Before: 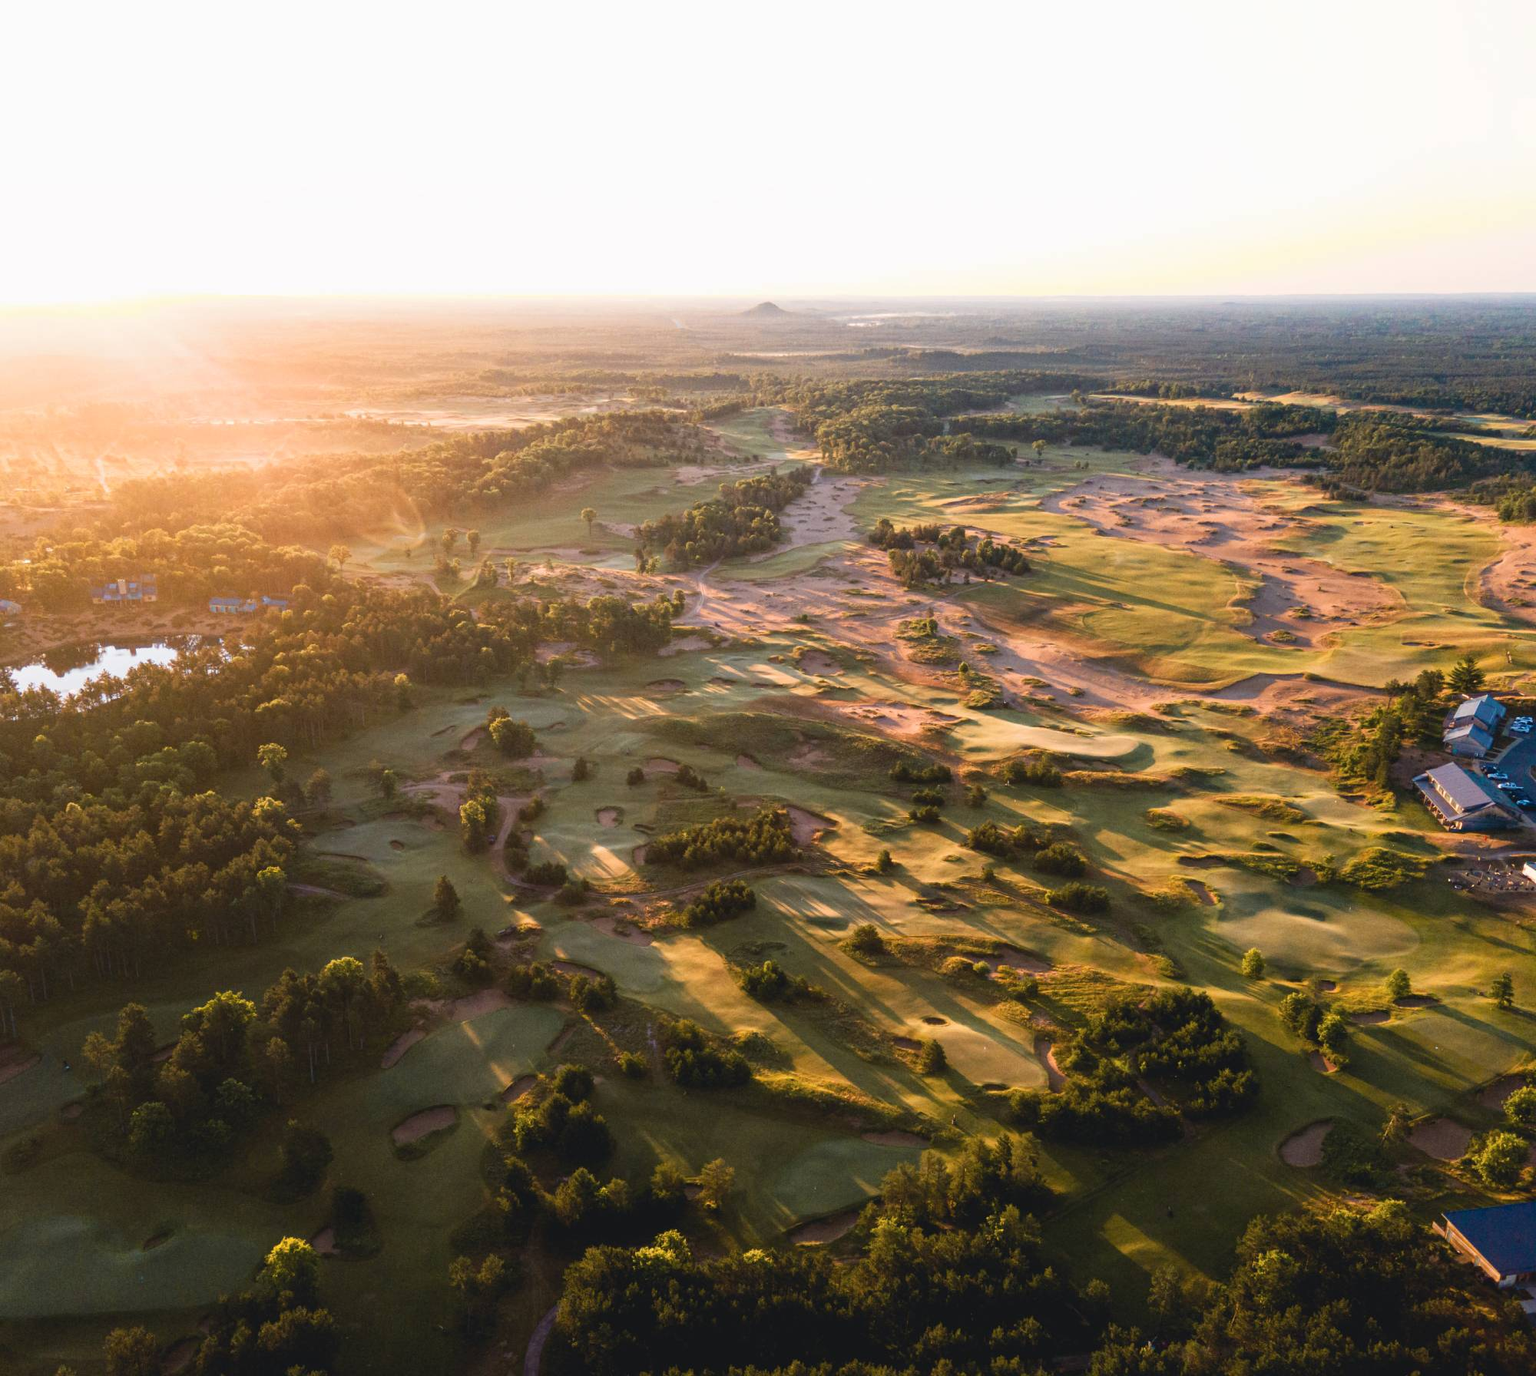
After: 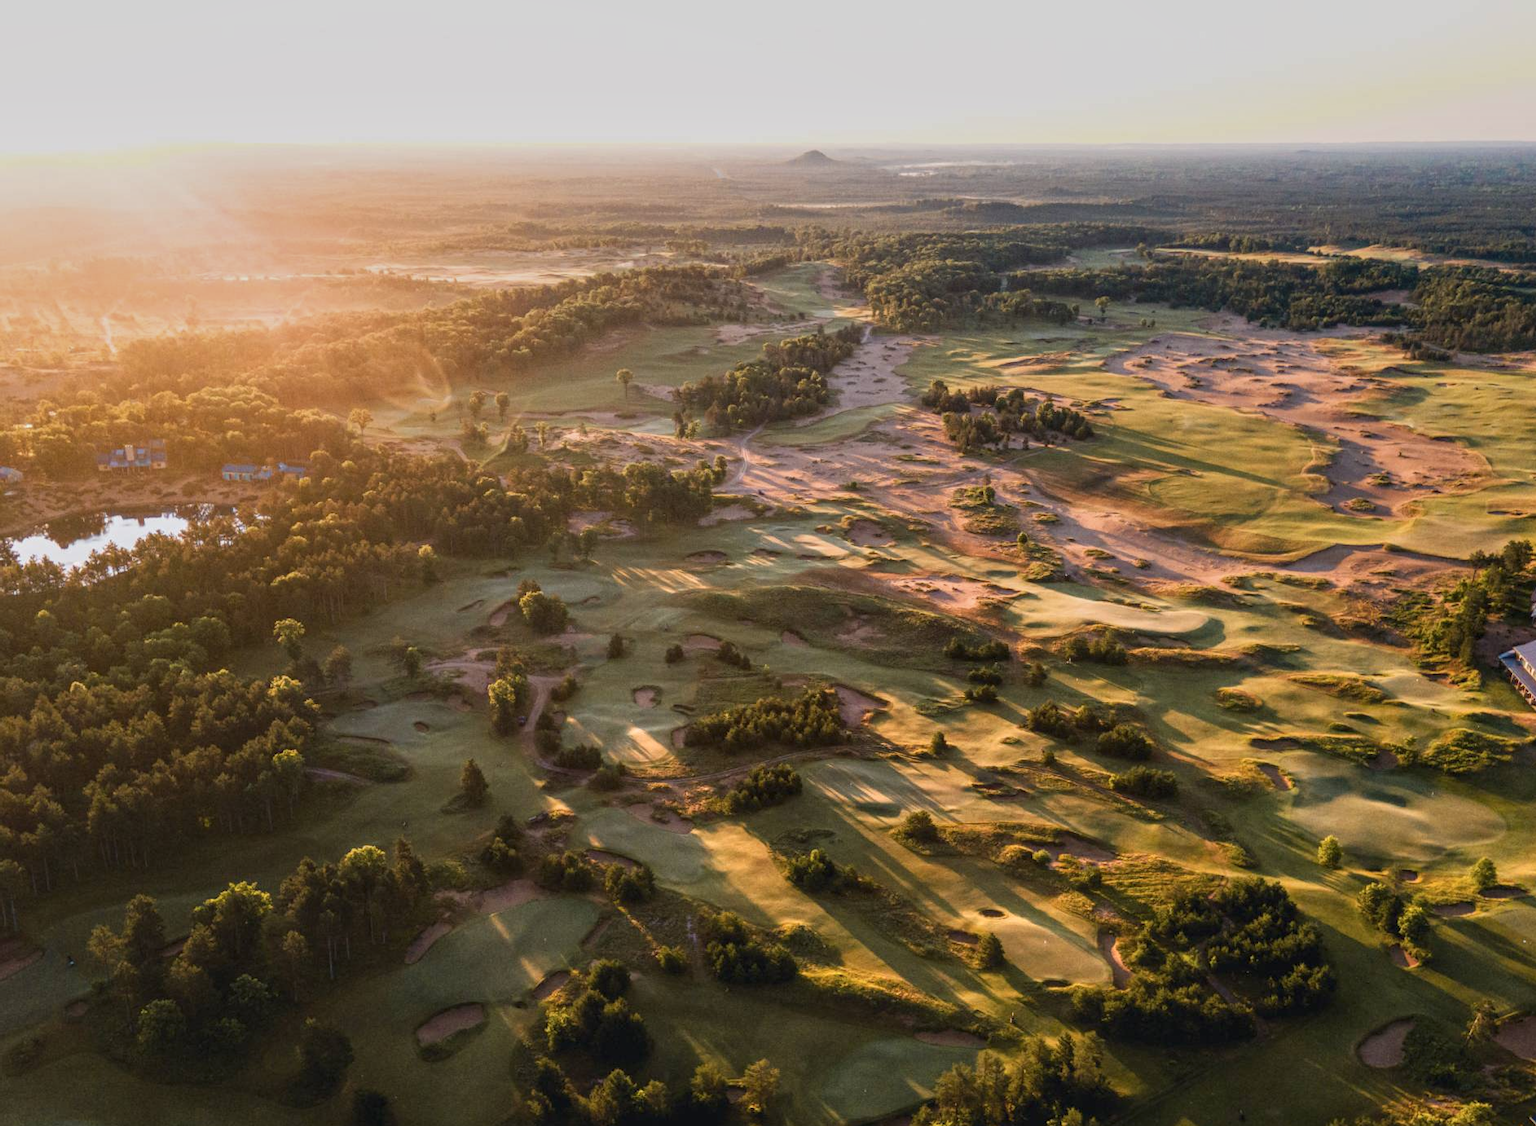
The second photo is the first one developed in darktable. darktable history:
crop and rotate: angle 0.03°, top 11.643%, right 5.651%, bottom 11.189%
local contrast: on, module defaults
graduated density: on, module defaults
